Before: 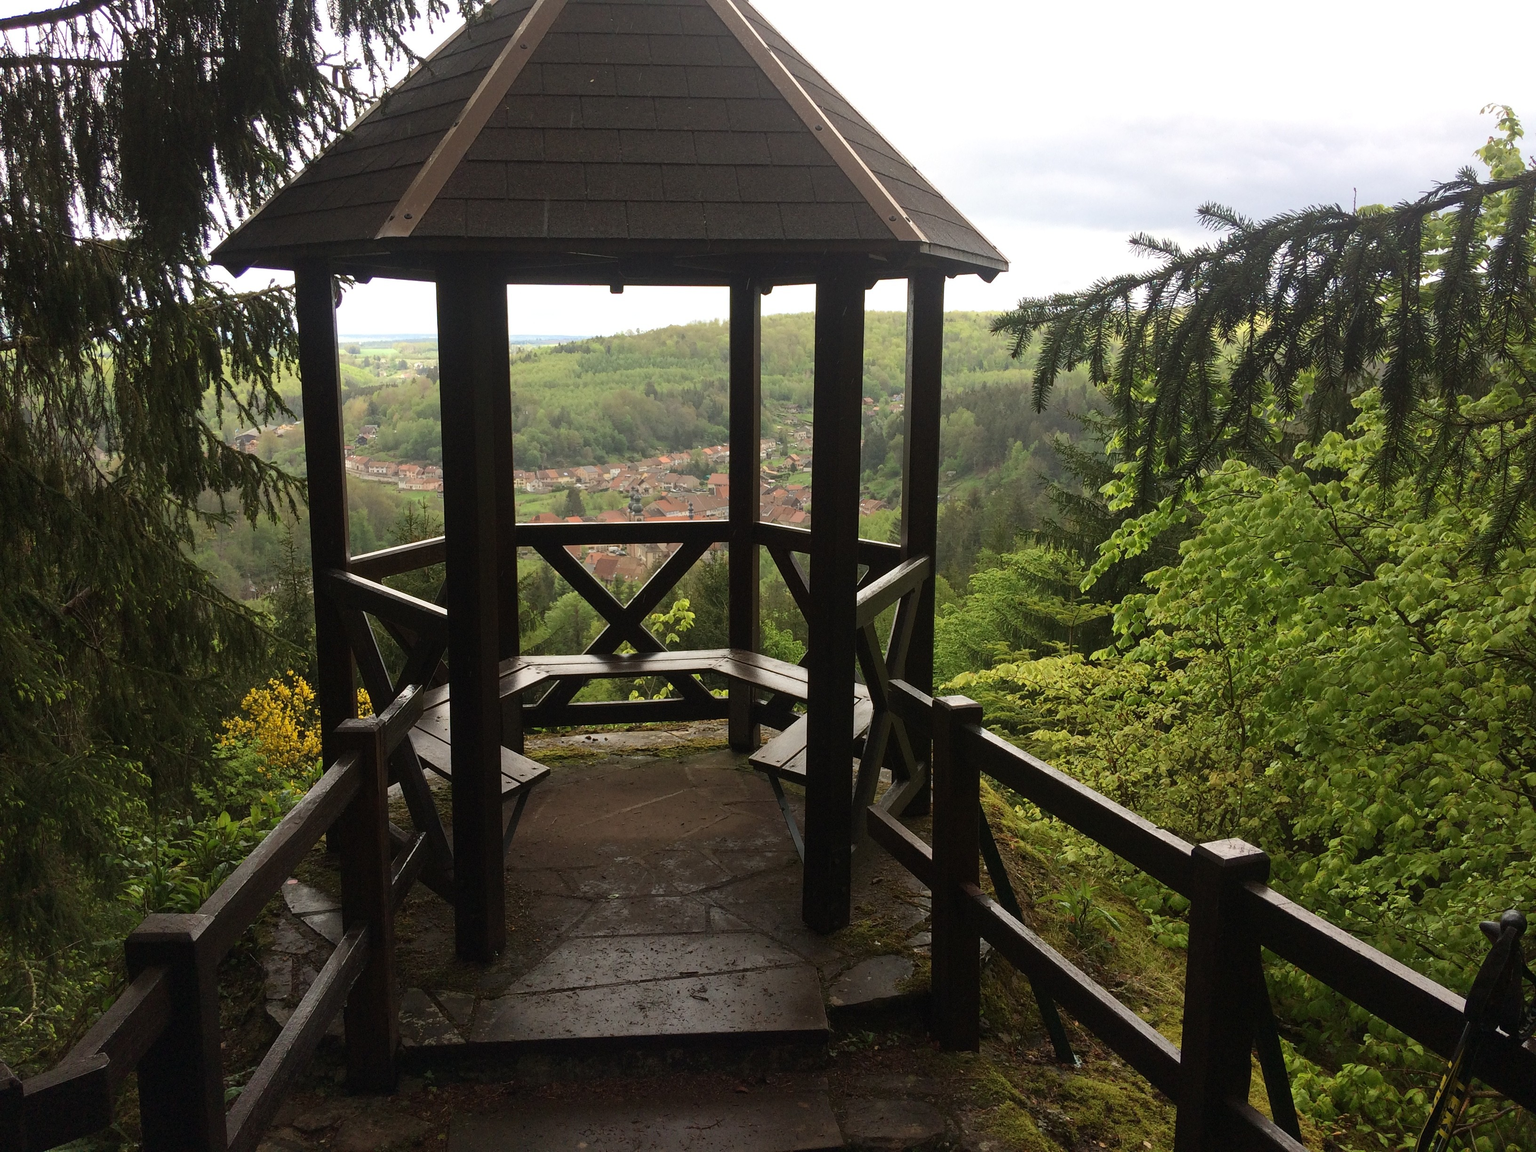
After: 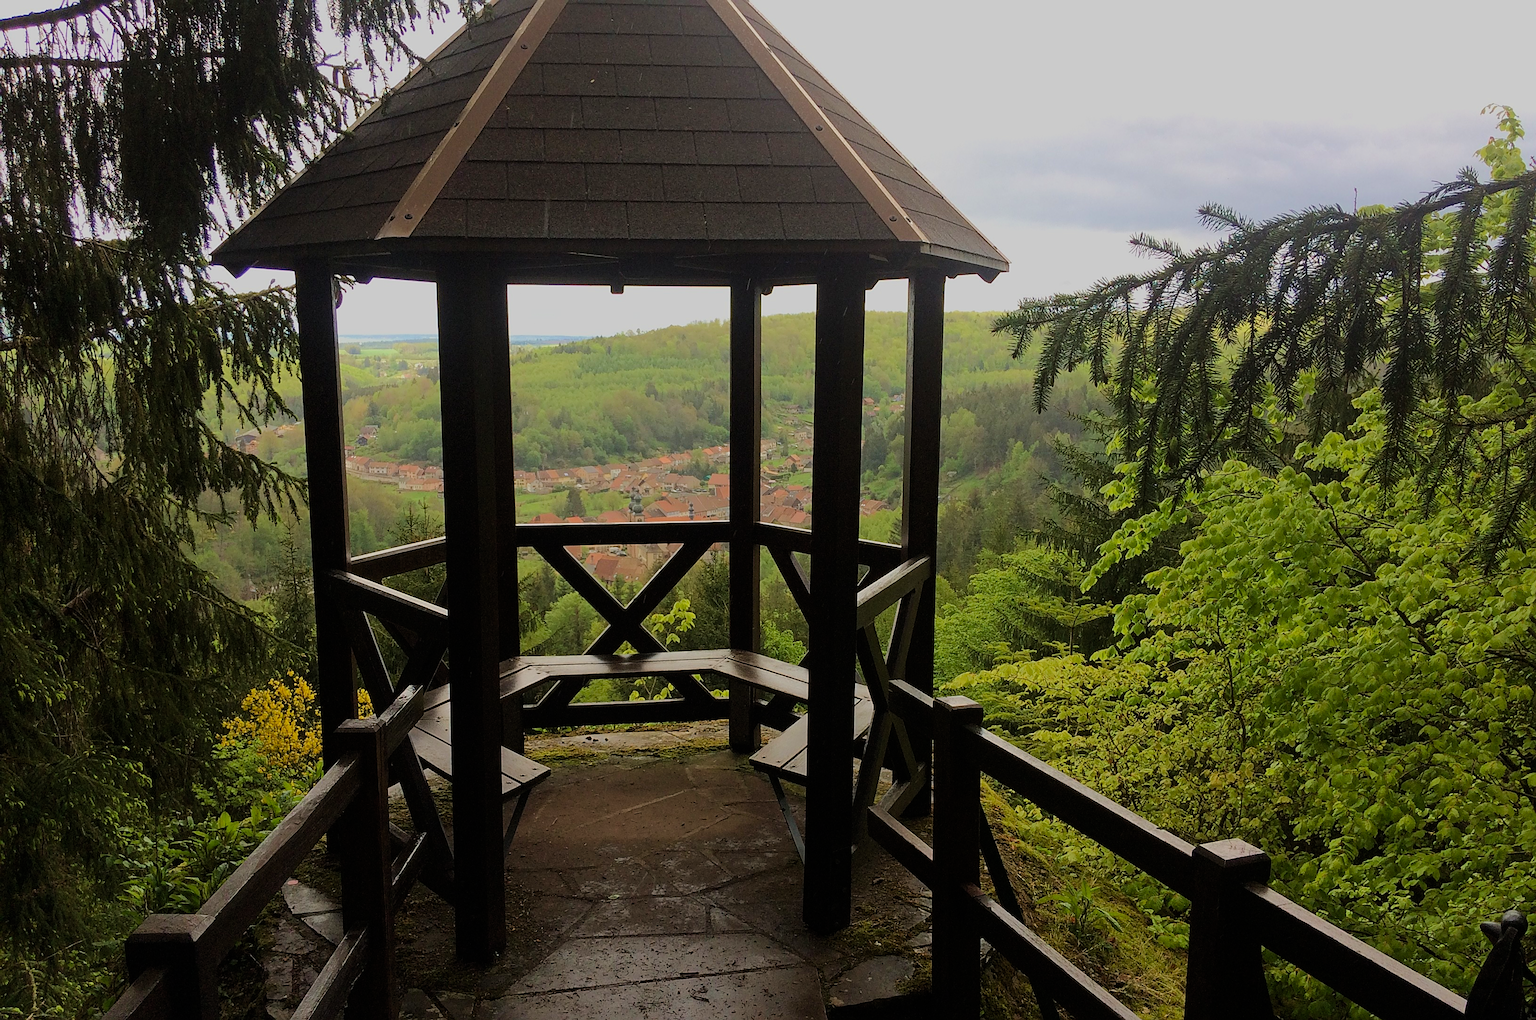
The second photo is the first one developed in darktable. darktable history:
tone equalizer: -8 EV -0.027 EV, -7 EV 0.027 EV, -6 EV -0.008 EV, -5 EV 0.004 EV, -4 EV -0.05 EV, -3 EV -0.238 EV, -2 EV -0.648 EV, -1 EV -0.995 EV, +0 EV -0.946 EV, edges refinement/feathering 500, mask exposure compensation -1.57 EV, preserve details no
exposure: exposure 0.203 EV, compensate highlight preservation false
sharpen: on, module defaults
color balance rgb: power › hue 311.34°, perceptual saturation grading › global saturation 19.843%
filmic rgb: black relative exposure -12.77 EV, white relative exposure 2.82 EV, threshold 5.96 EV, target black luminance 0%, hardness 8.53, latitude 70.27%, contrast 1.135, shadows ↔ highlights balance -0.934%, color science v6 (2022), enable highlight reconstruction true
velvia: on, module defaults
crop and rotate: top 0%, bottom 11.432%
